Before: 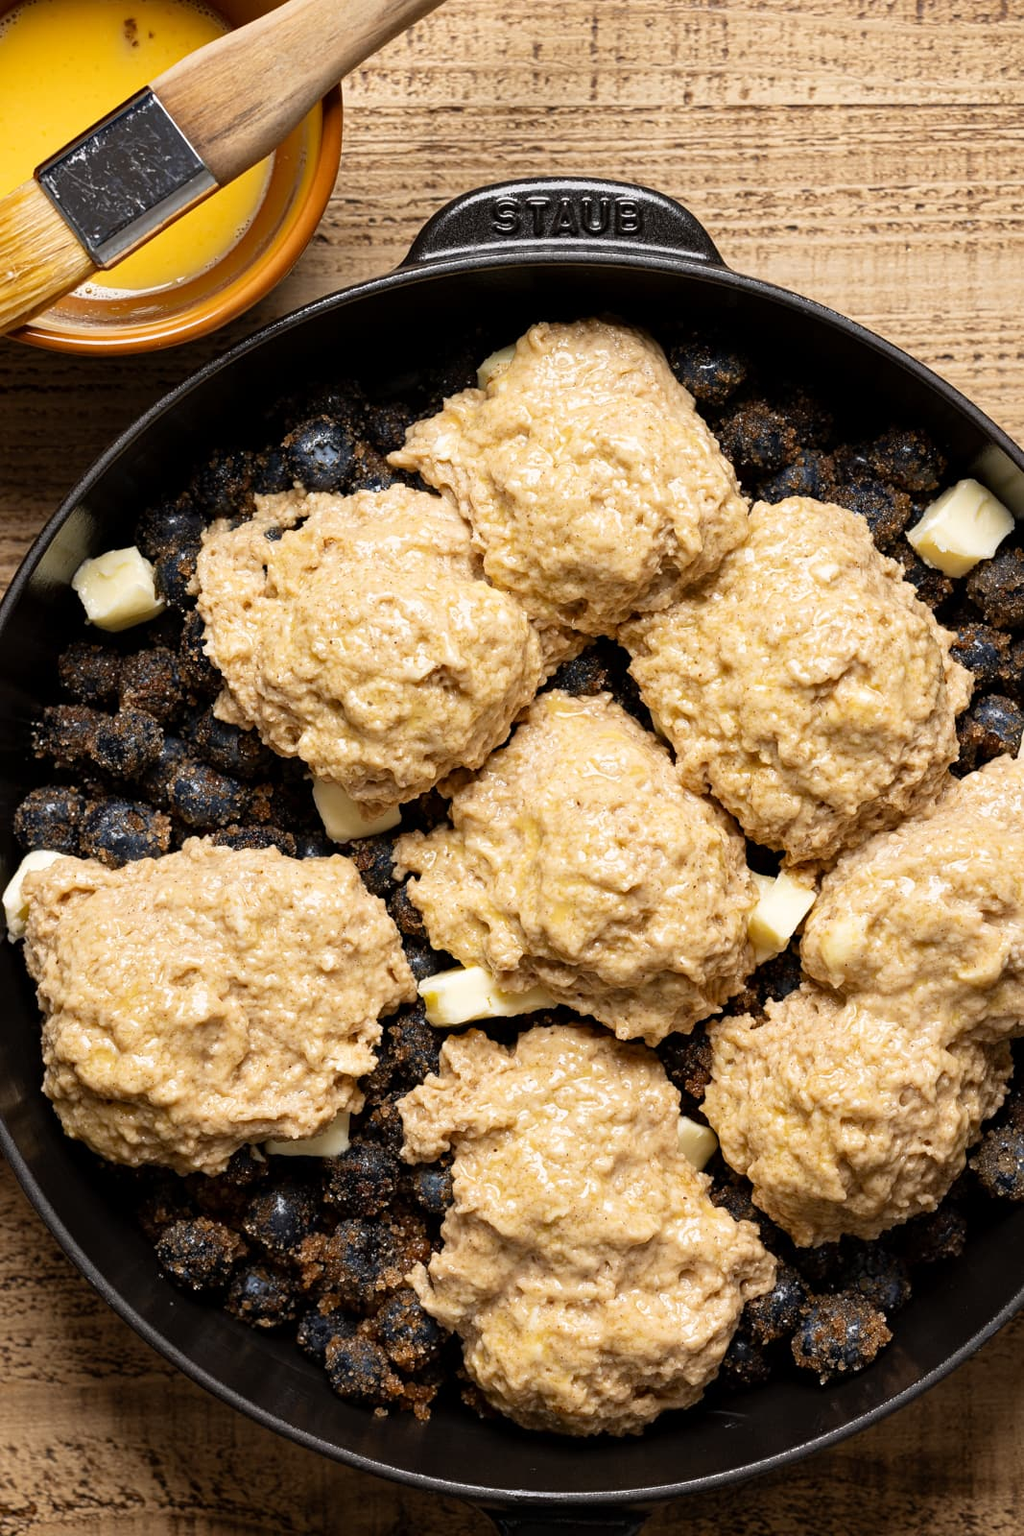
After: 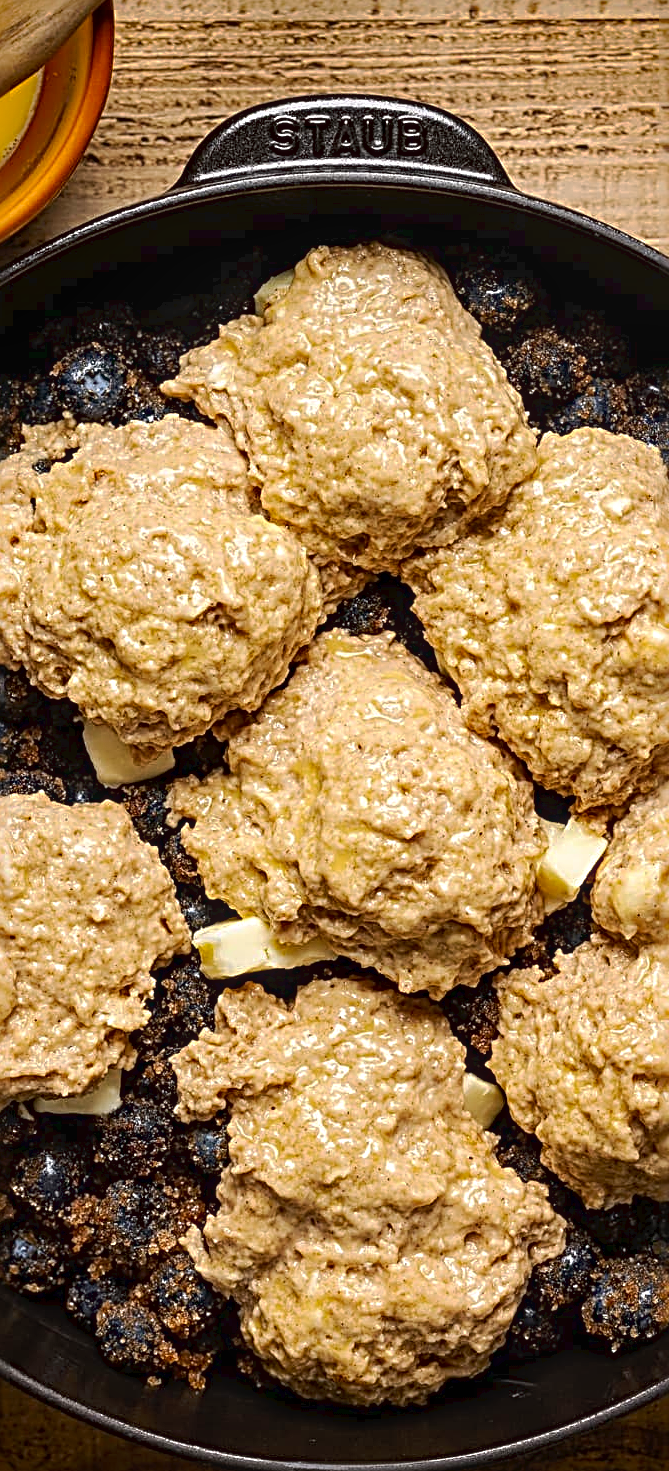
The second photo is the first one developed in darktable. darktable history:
tone curve: curves: ch0 [(0, 0) (0.003, 0.027) (0.011, 0.03) (0.025, 0.04) (0.044, 0.063) (0.069, 0.093) (0.1, 0.125) (0.136, 0.153) (0.177, 0.191) (0.224, 0.232) (0.277, 0.279) (0.335, 0.333) (0.399, 0.39) (0.468, 0.457) (0.543, 0.535) (0.623, 0.611) (0.709, 0.683) (0.801, 0.758) (0.898, 0.853) (1, 1)], preserve colors none
crop and rotate: left 22.791%, top 5.635%, right 14.438%, bottom 2.365%
local contrast: on, module defaults
sharpen: radius 3.663, amount 0.941
contrast brightness saturation: contrast 0.09, saturation 0.269
vignetting: fall-off radius 32.45%, saturation 0.367
tone equalizer: edges refinement/feathering 500, mask exposure compensation -1.57 EV, preserve details no
